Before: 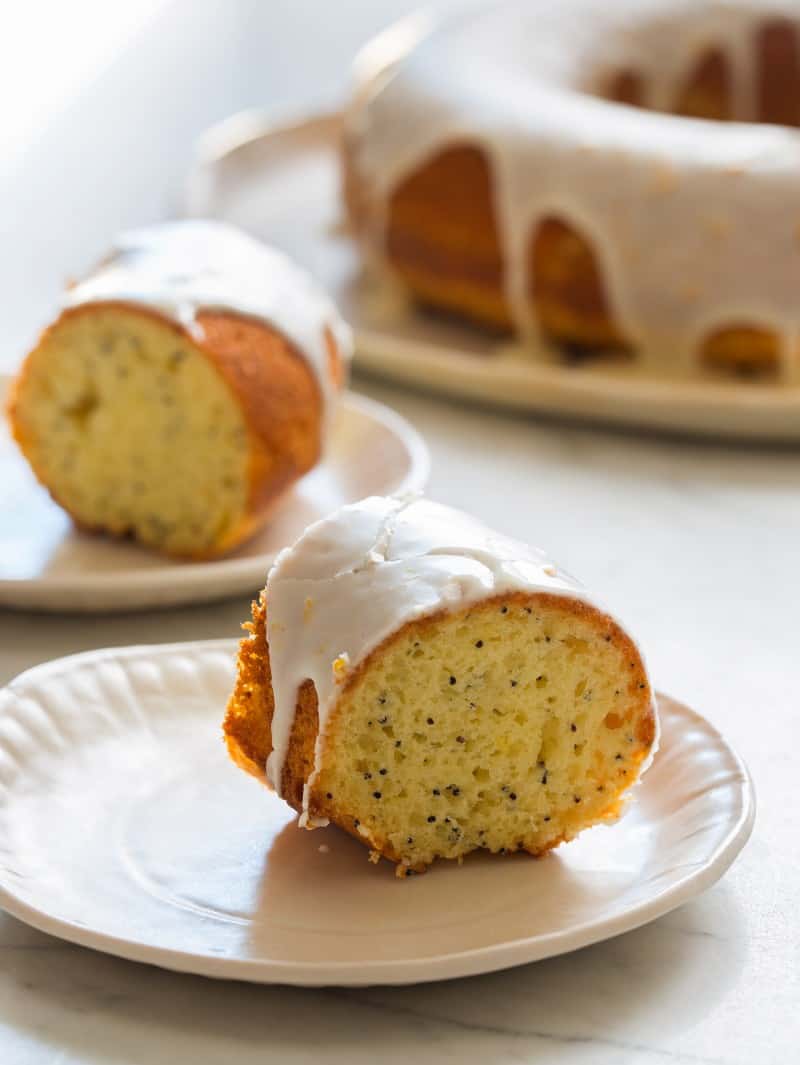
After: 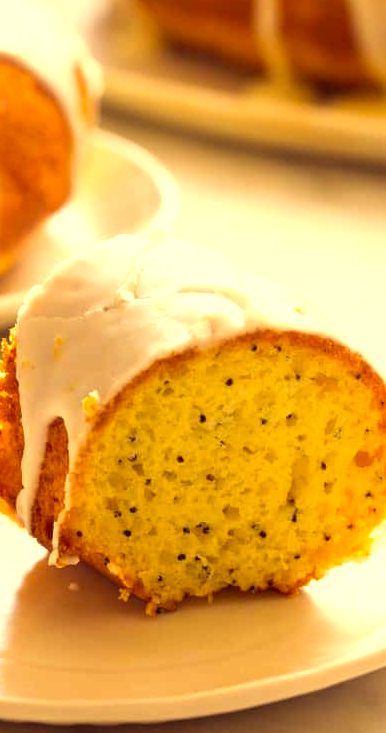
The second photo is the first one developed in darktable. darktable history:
color correction: highlights a* 9.72, highlights b* 38.24, shadows a* 14.15, shadows b* 3.55
exposure: black level correction 0, exposure 0.699 EV, compensate exposure bias true, compensate highlight preservation false
crop: left 31.371%, top 24.659%, right 20.282%, bottom 6.464%
color balance rgb: shadows lift › chroma 3.135%, shadows lift › hue 281.55°, perceptual saturation grading › global saturation 0.038%
